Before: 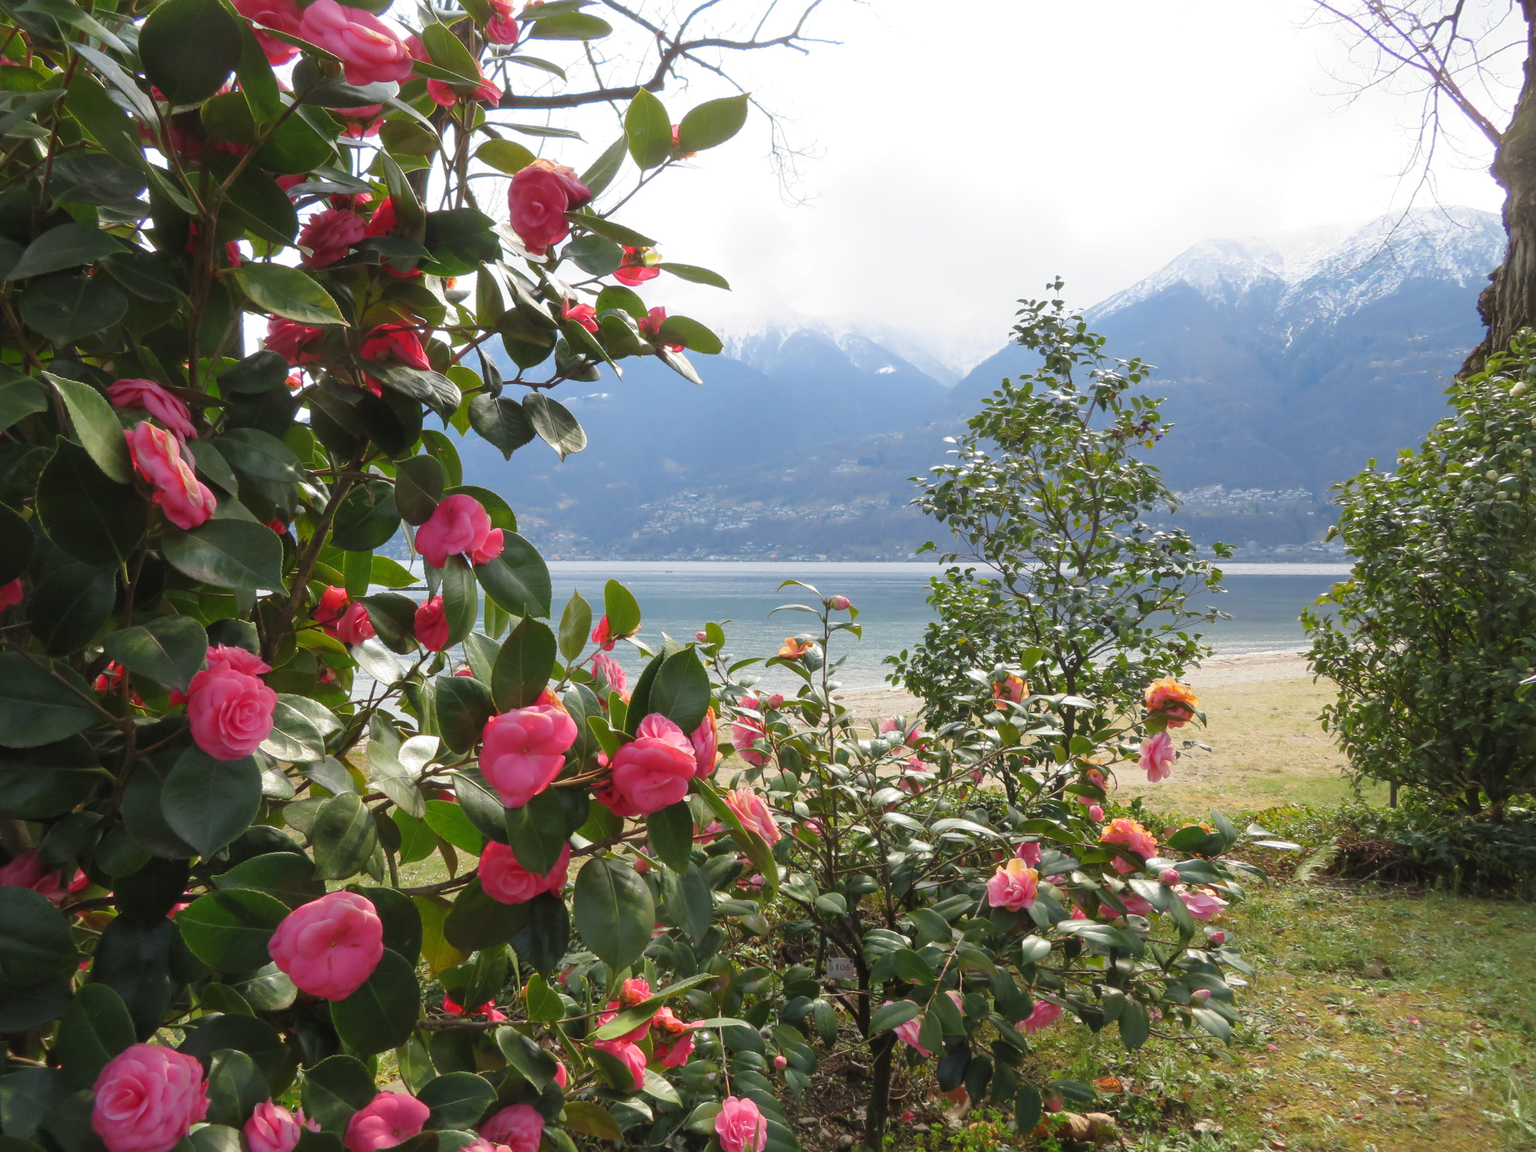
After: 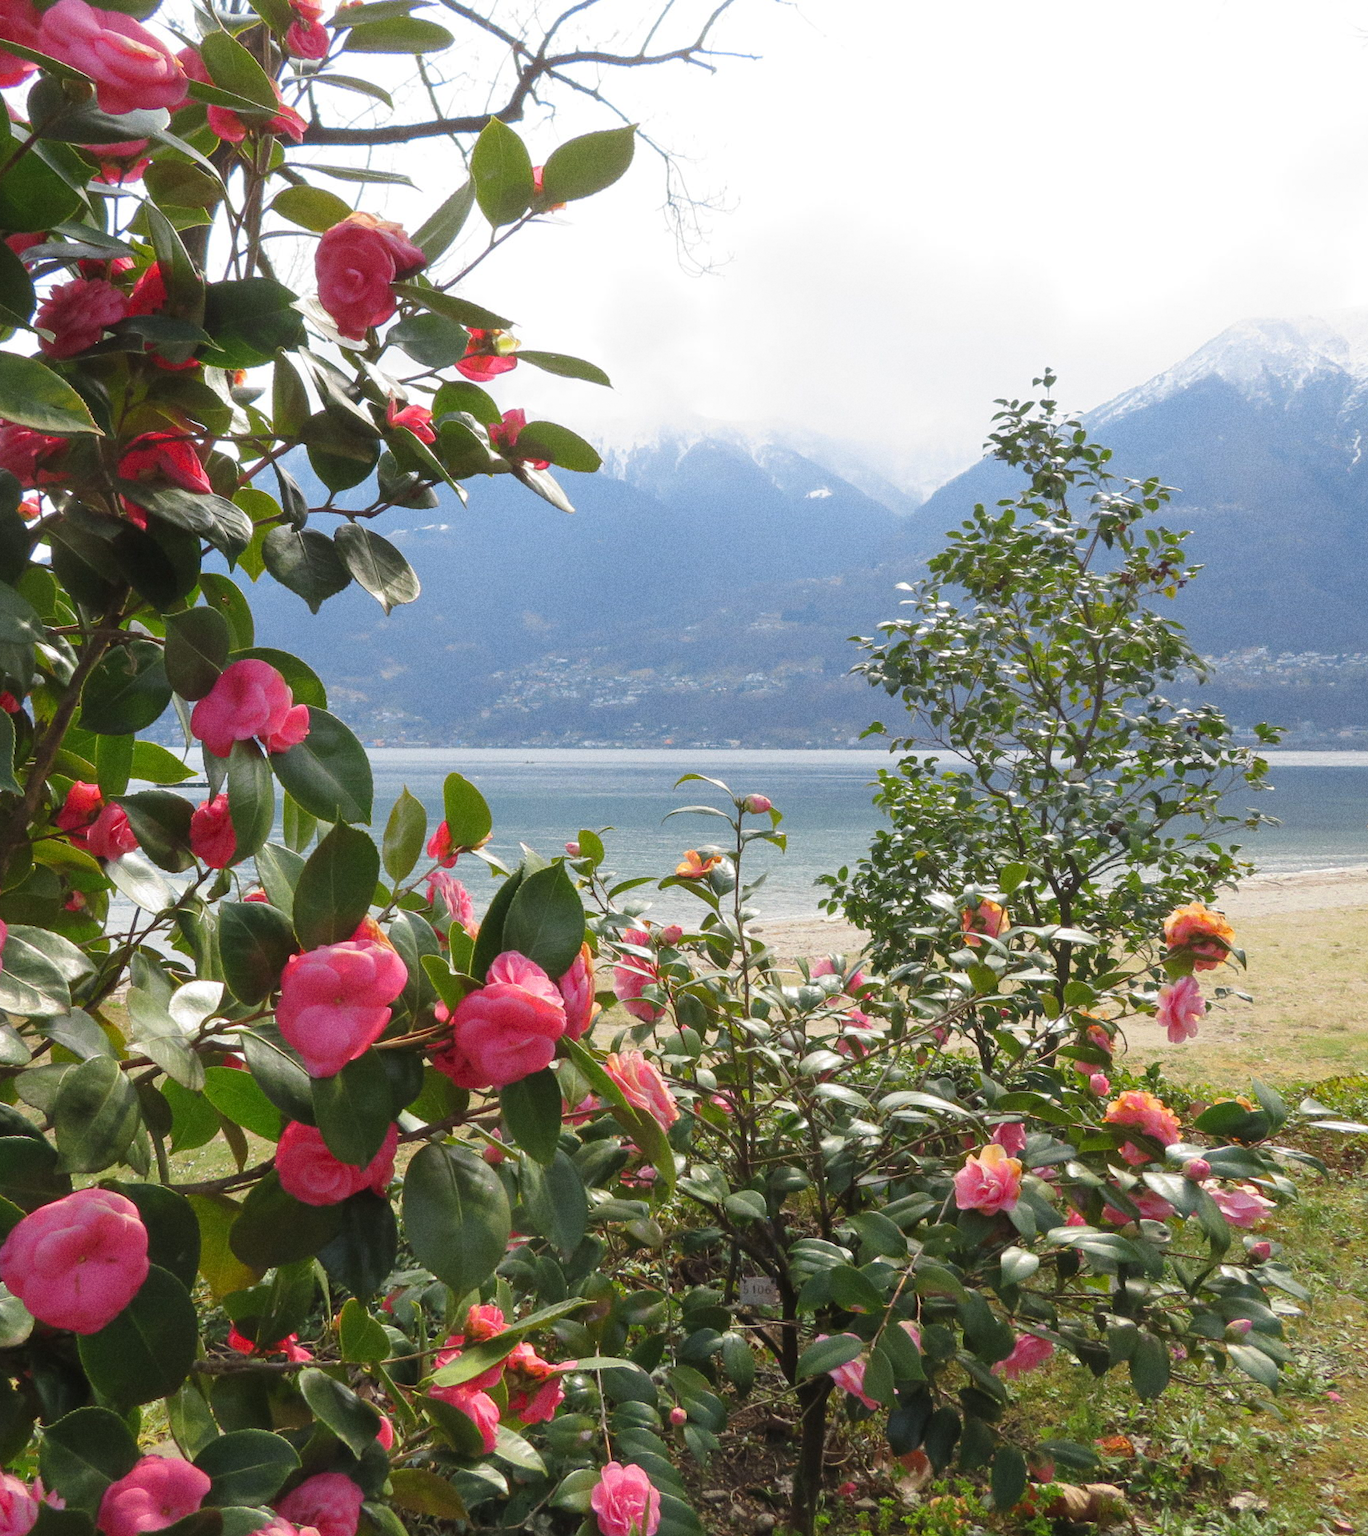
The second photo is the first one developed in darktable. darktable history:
grain: on, module defaults
crop and rotate: left 17.732%, right 15.423%
